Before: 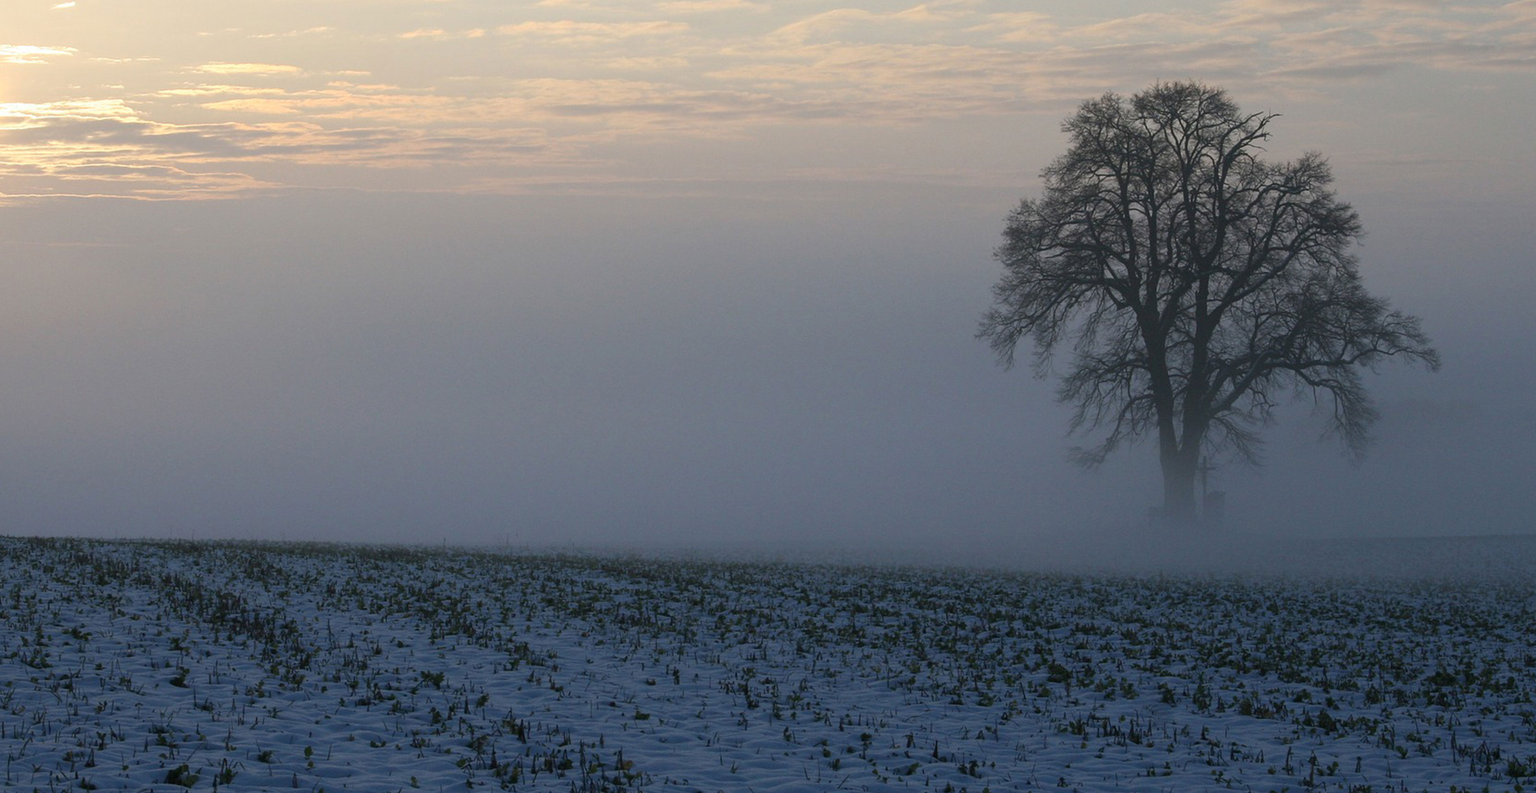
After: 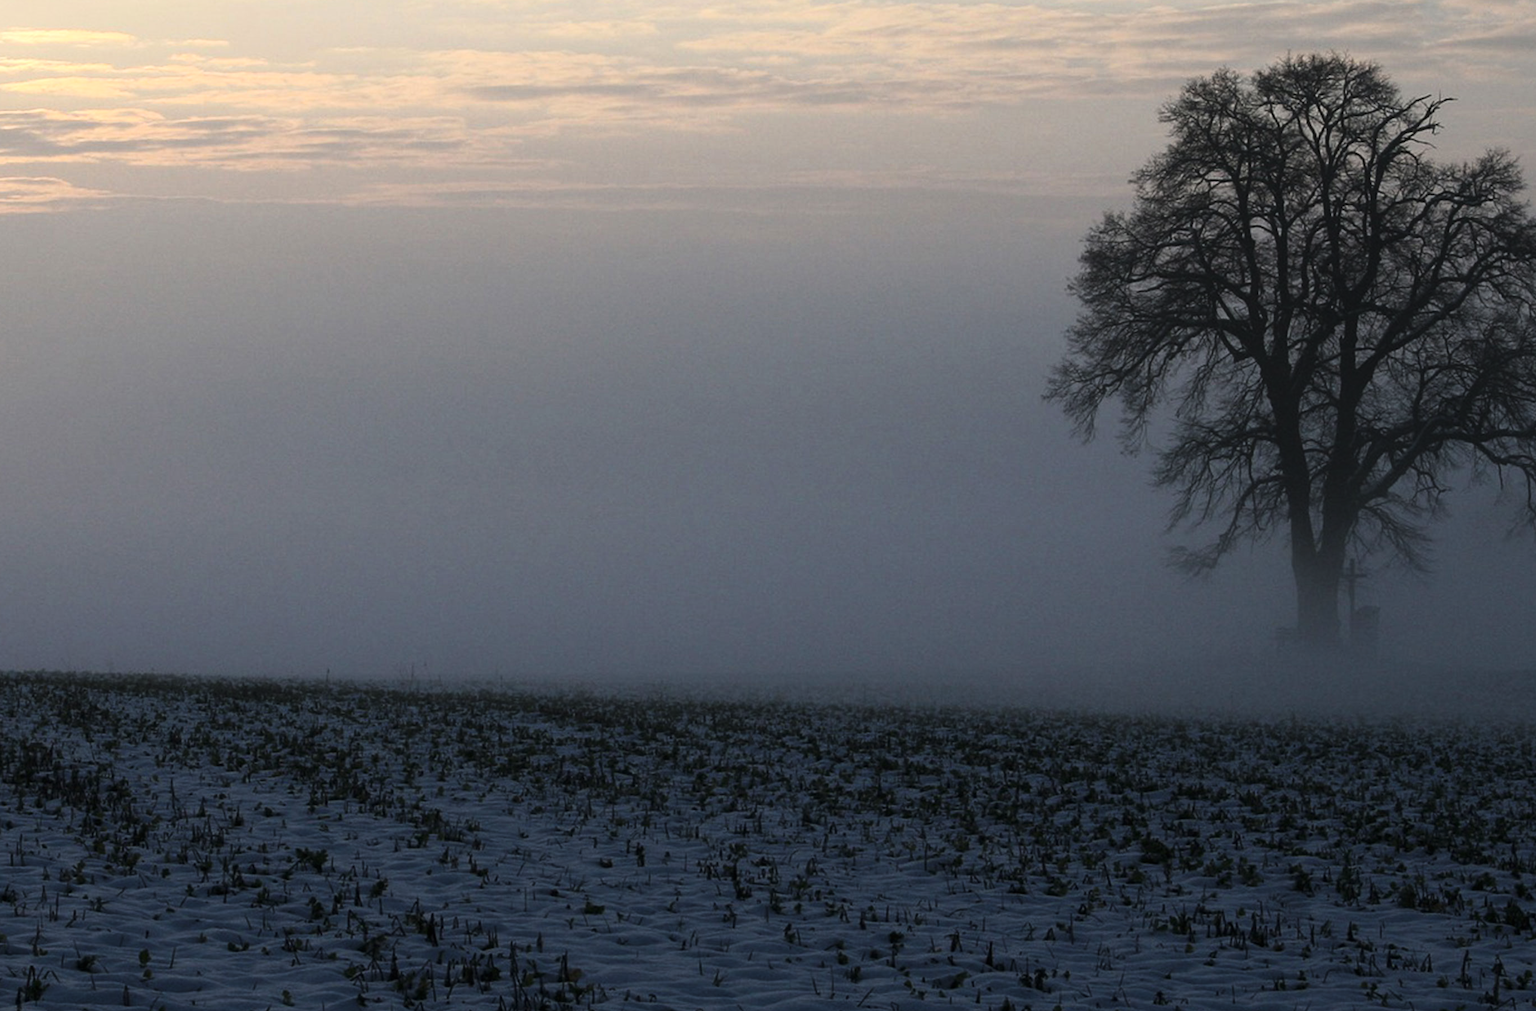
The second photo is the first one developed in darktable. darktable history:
crop and rotate: left 13.15%, top 5.251%, right 12.609%
tone curve: curves: ch0 [(0, 0) (0.042, 0.01) (0.223, 0.123) (0.59, 0.574) (0.802, 0.868) (1, 1)], color space Lab, linked channels, preserve colors none
